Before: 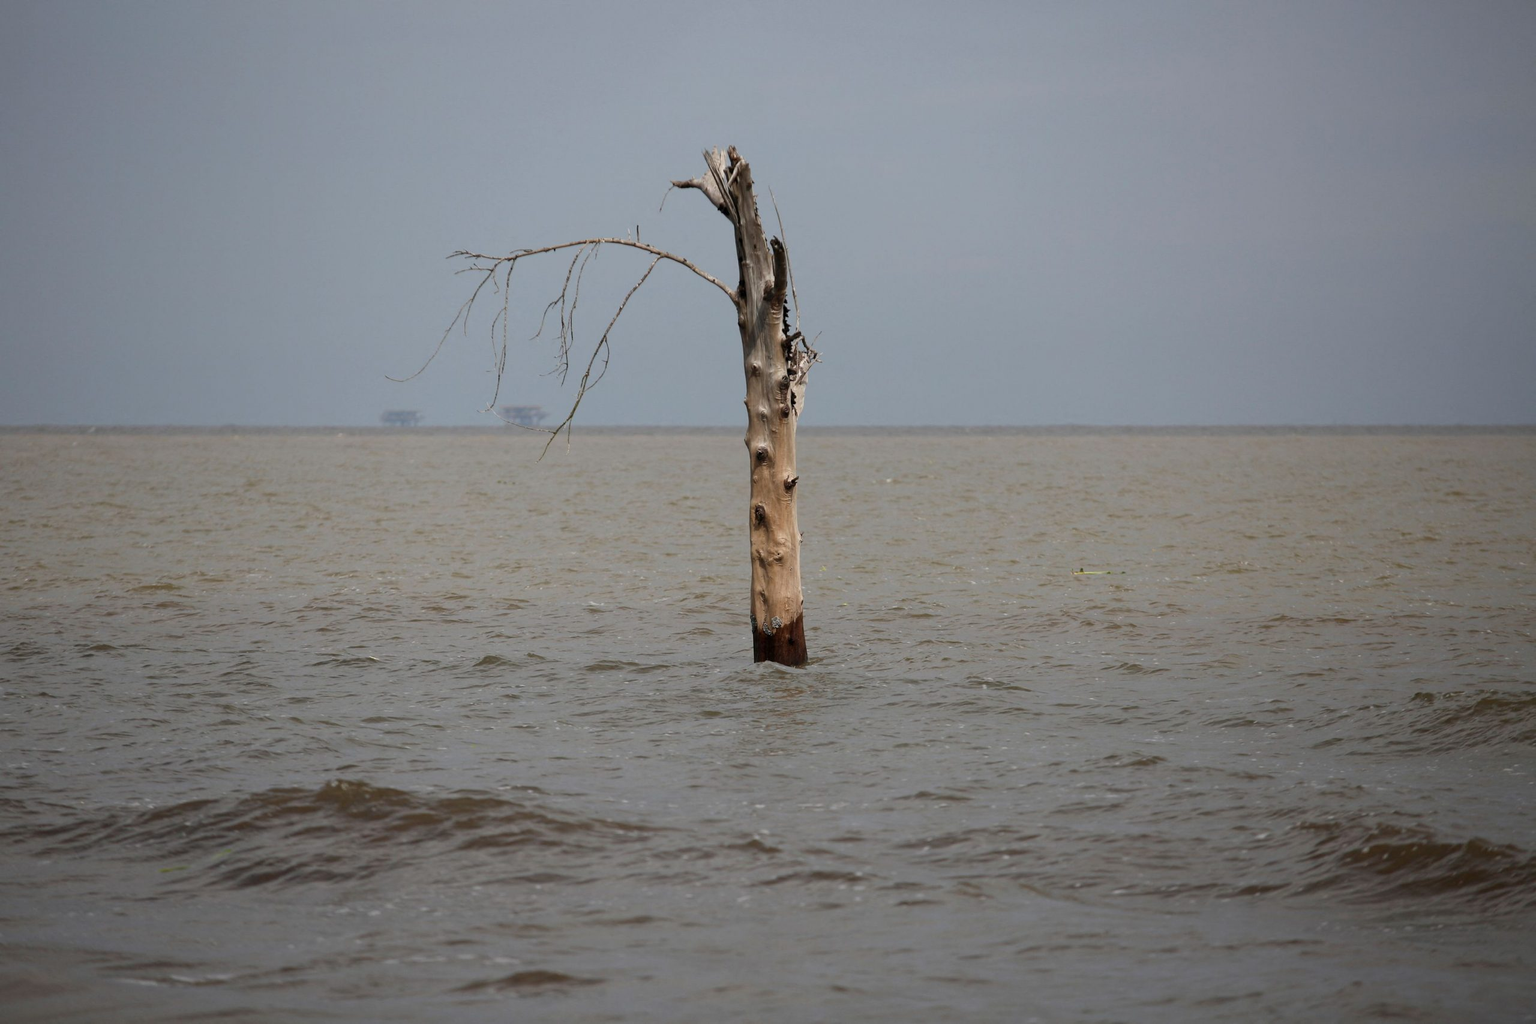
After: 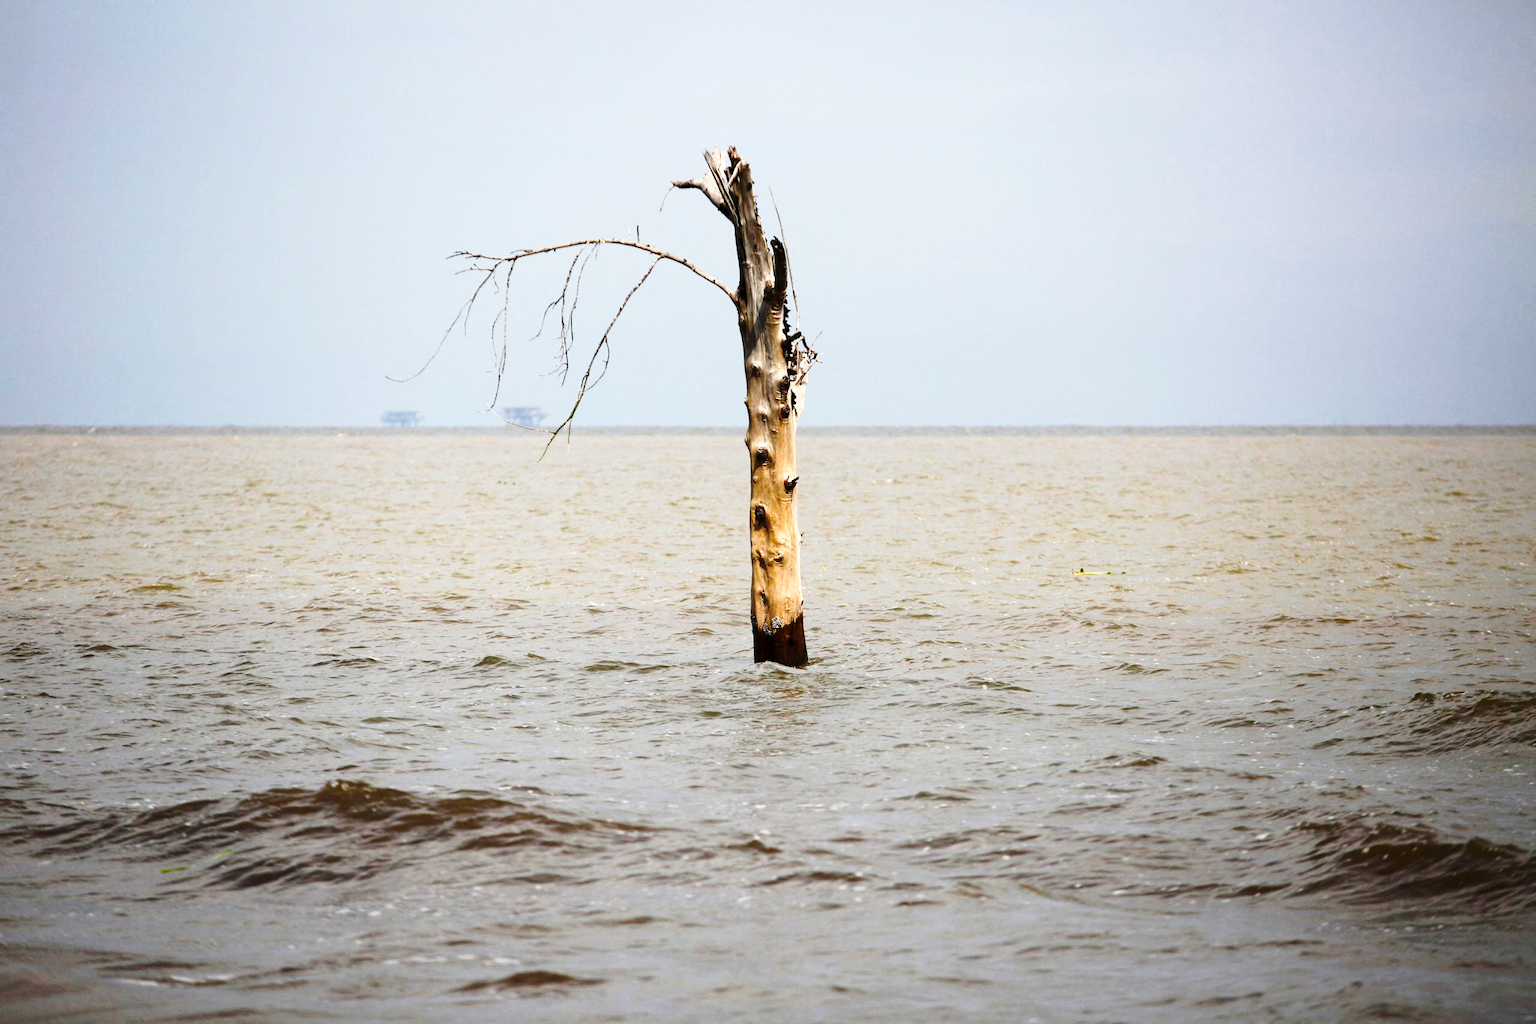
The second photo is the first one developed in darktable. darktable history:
color balance rgb: linear chroma grading › global chroma 15%, perceptual saturation grading › global saturation 30%
base curve: curves: ch0 [(0, 0) (0.028, 0.03) (0.121, 0.232) (0.46, 0.748) (0.859, 0.968) (1, 1)], preserve colors none
tone equalizer: -8 EV -1.08 EV, -7 EV -1.01 EV, -6 EV -0.867 EV, -5 EV -0.578 EV, -3 EV 0.578 EV, -2 EV 0.867 EV, -1 EV 1.01 EV, +0 EV 1.08 EV, edges refinement/feathering 500, mask exposure compensation -1.57 EV, preserve details no
